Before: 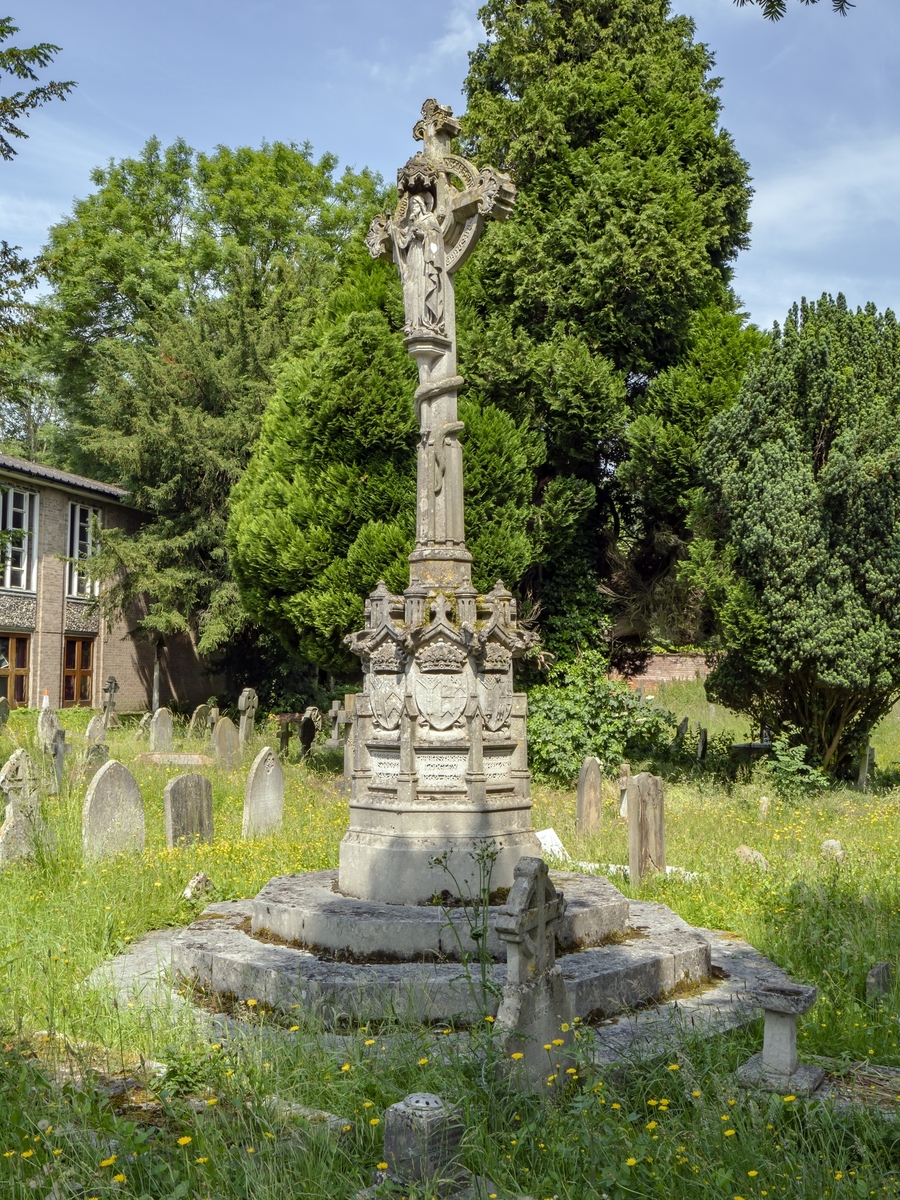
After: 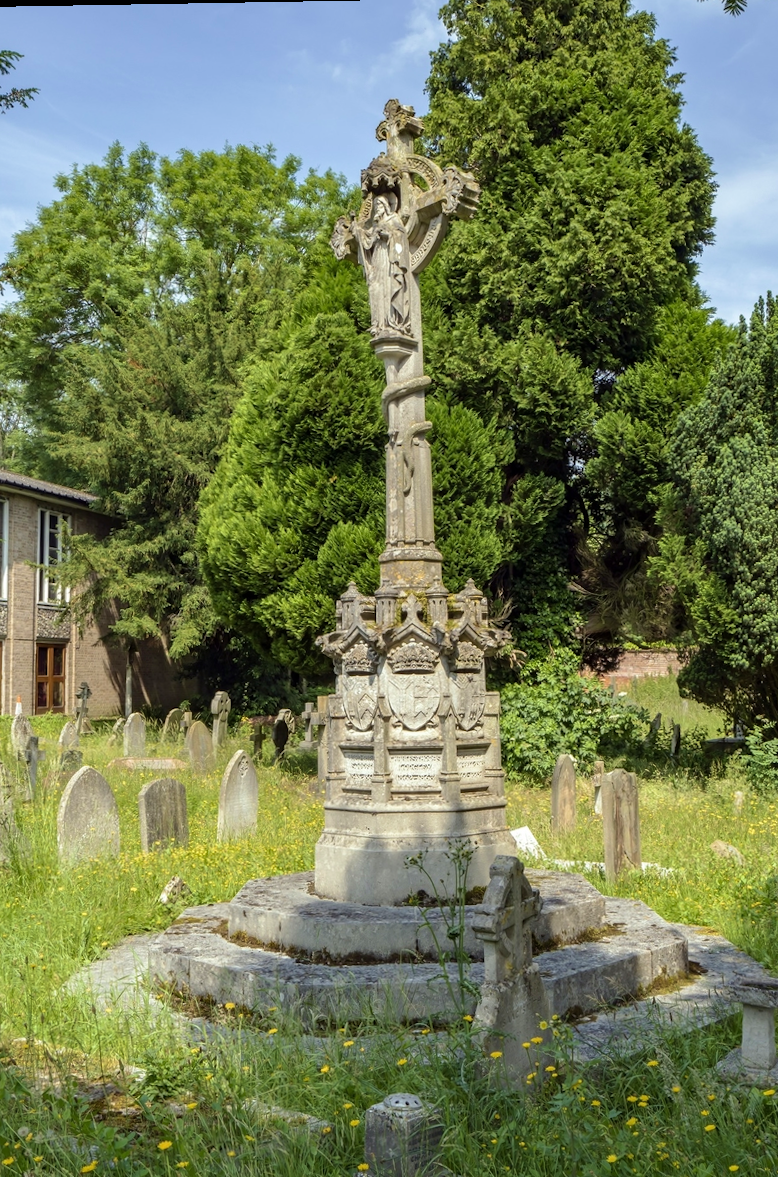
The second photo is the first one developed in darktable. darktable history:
velvia: on, module defaults
crop and rotate: angle 0.998°, left 4.365%, top 0.635%, right 11.109%, bottom 2.506%
